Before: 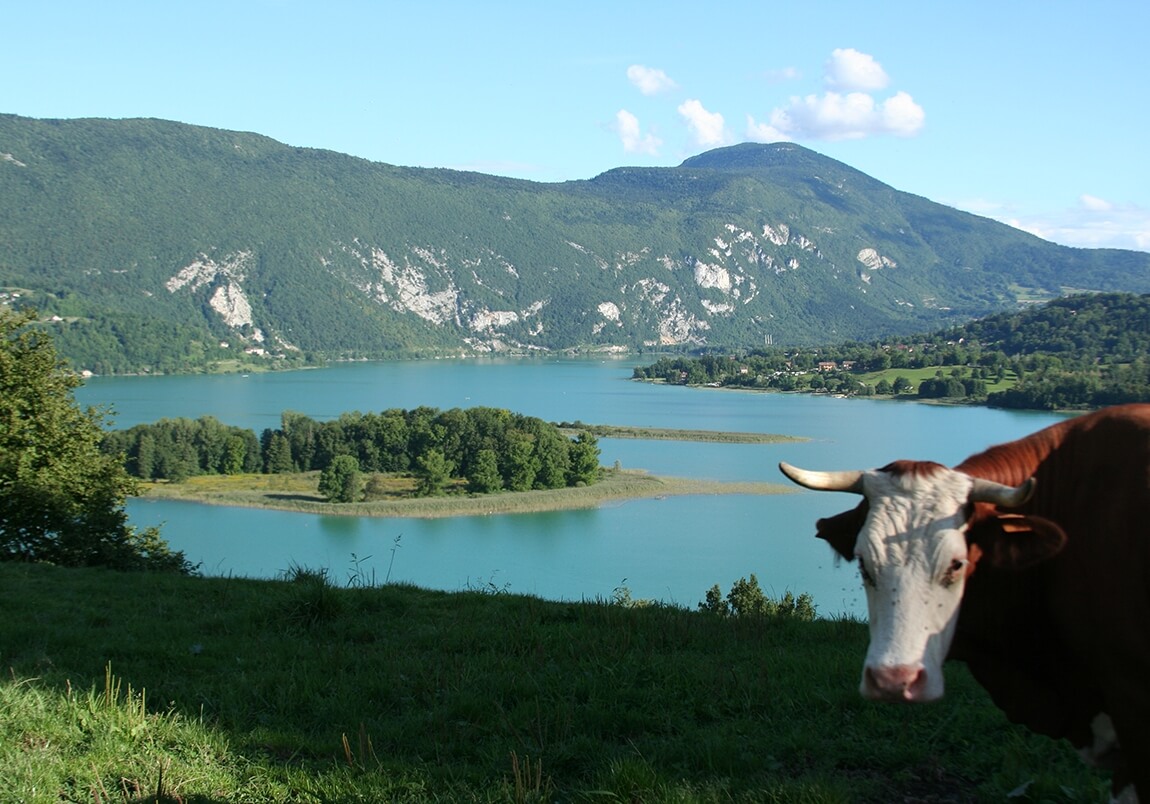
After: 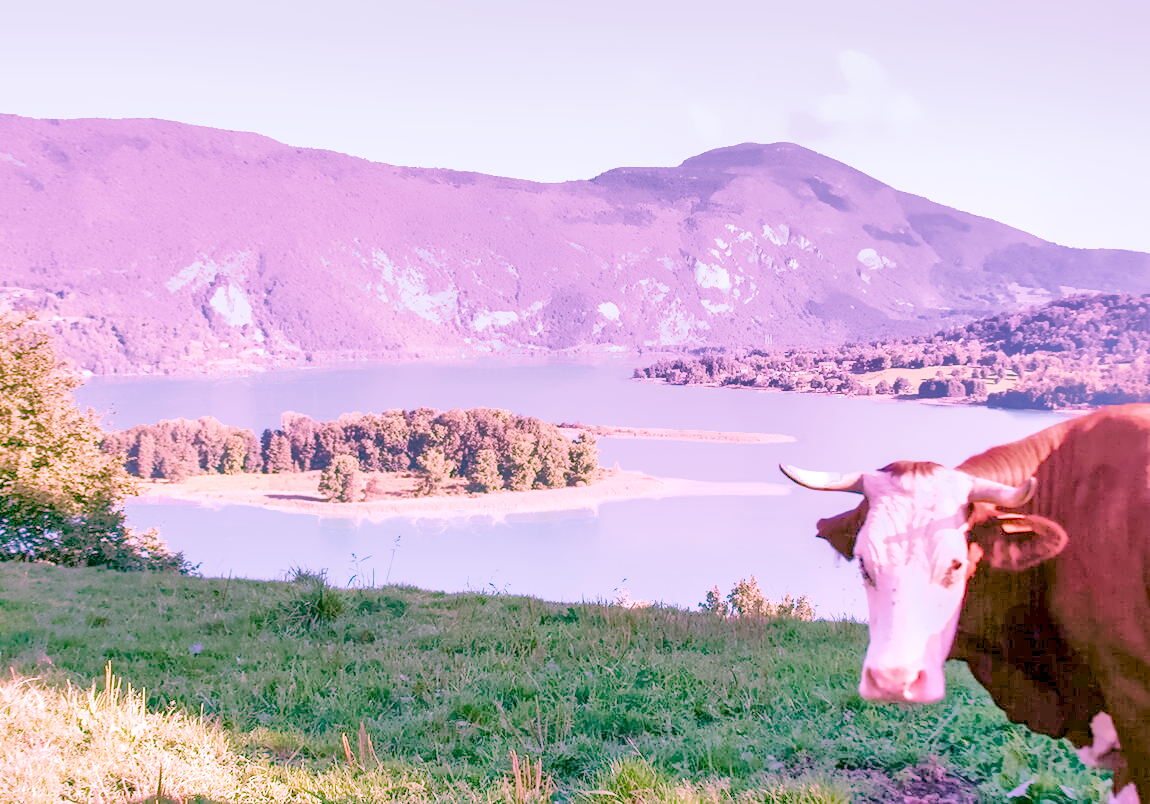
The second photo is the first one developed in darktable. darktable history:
local contrast: highlights 60%, shadows 60%, detail 160%
color calibration: illuminant as shot in camera, x 0.358, y 0.373, temperature 4628.91 K
color balance rgb: perceptual saturation grading › global saturation 35%, perceptual saturation grading › highlights -30%, perceptual saturation grading › shadows 35%, perceptual brilliance grading › global brilliance 3%, perceptual brilliance grading › highlights -3%, perceptual brilliance grading › shadows 3%
denoise (profiled): preserve shadows 1.52, scattering 0.002, a [-1, 0, 0], compensate highlight preservation false
haze removal: compatibility mode true, adaptive false
highlight reconstruction: on, module defaults
hot pixels: on, module defaults
lens correction: scale 1, crop 1, focal 16, aperture 5.6, distance 1000, camera "Canon EOS RP", lens "Canon RF 16mm F2.8 STM"
shadows and highlights: shadows 40, highlights -60
white balance: red 2.229, blue 1.46
velvia: strength 45%
filmic rgb: black relative exposure -7.65 EV, white relative exposure 4.56 EV, hardness 3.61
tone equalizer "contrast tone curve: medium": -8 EV -0.75 EV, -7 EV -0.7 EV, -6 EV -0.6 EV, -5 EV -0.4 EV, -3 EV 0.4 EV, -2 EV 0.6 EV, -1 EV 0.7 EV, +0 EV 0.75 EV, edges refinement/feathering 500, mask exposure compensation -1.57 EV, preserve details no
exposure "Canon RP Default?": black level correction 0, exposure 1.1 EV, compensate exposure bias true, compensate highlight preservation false
